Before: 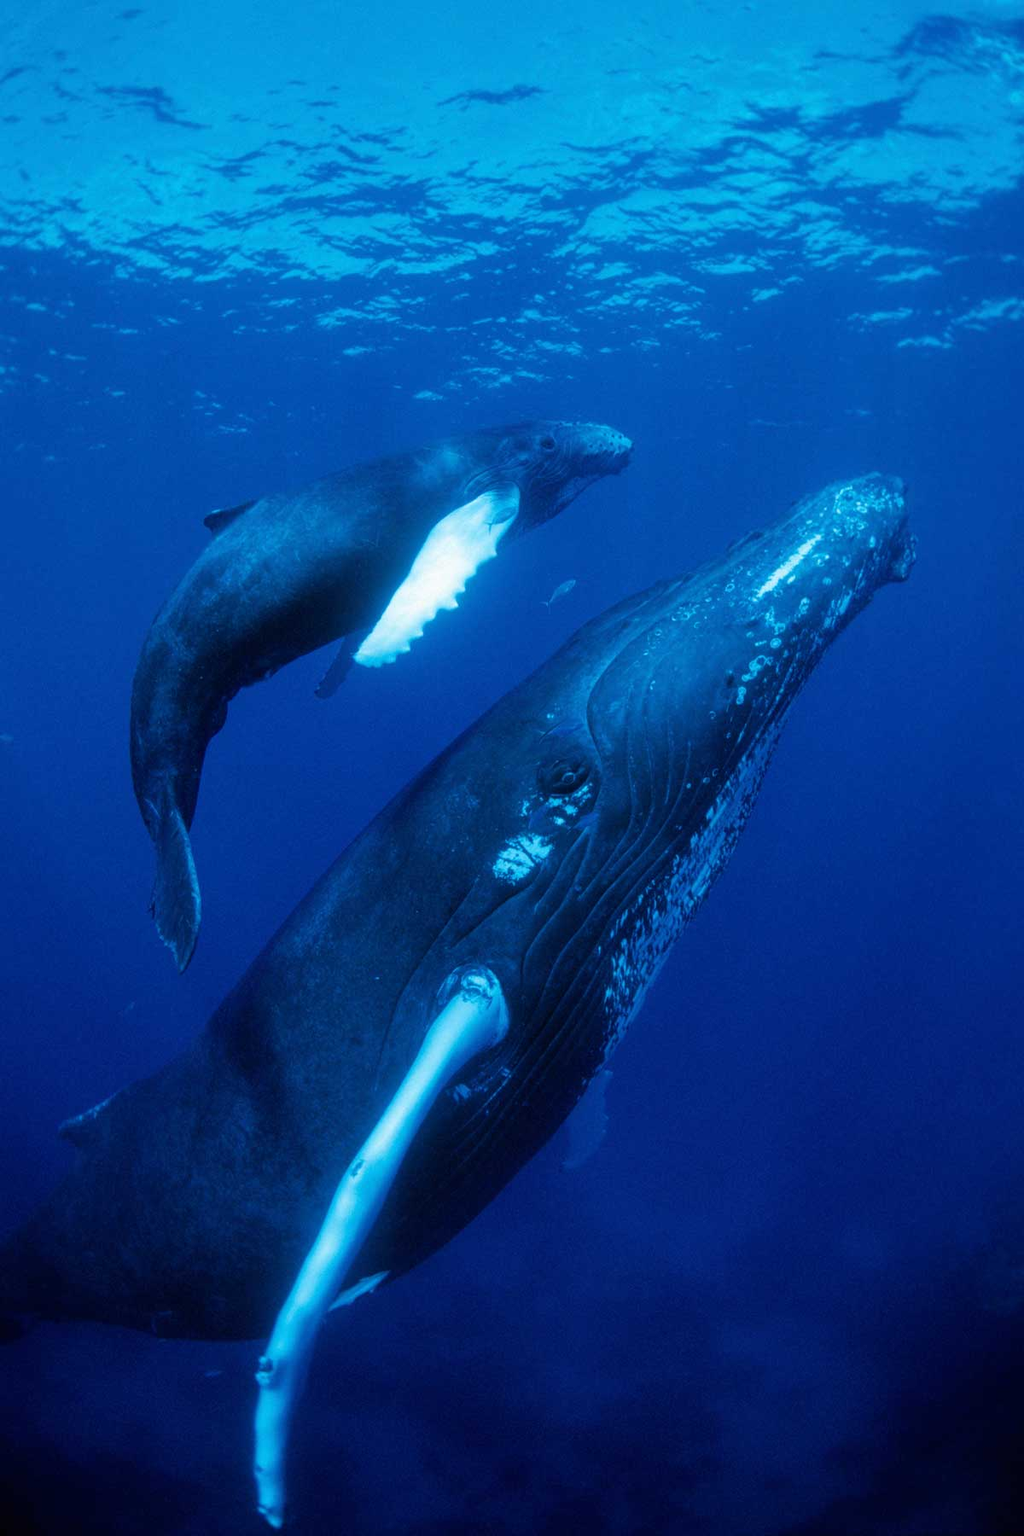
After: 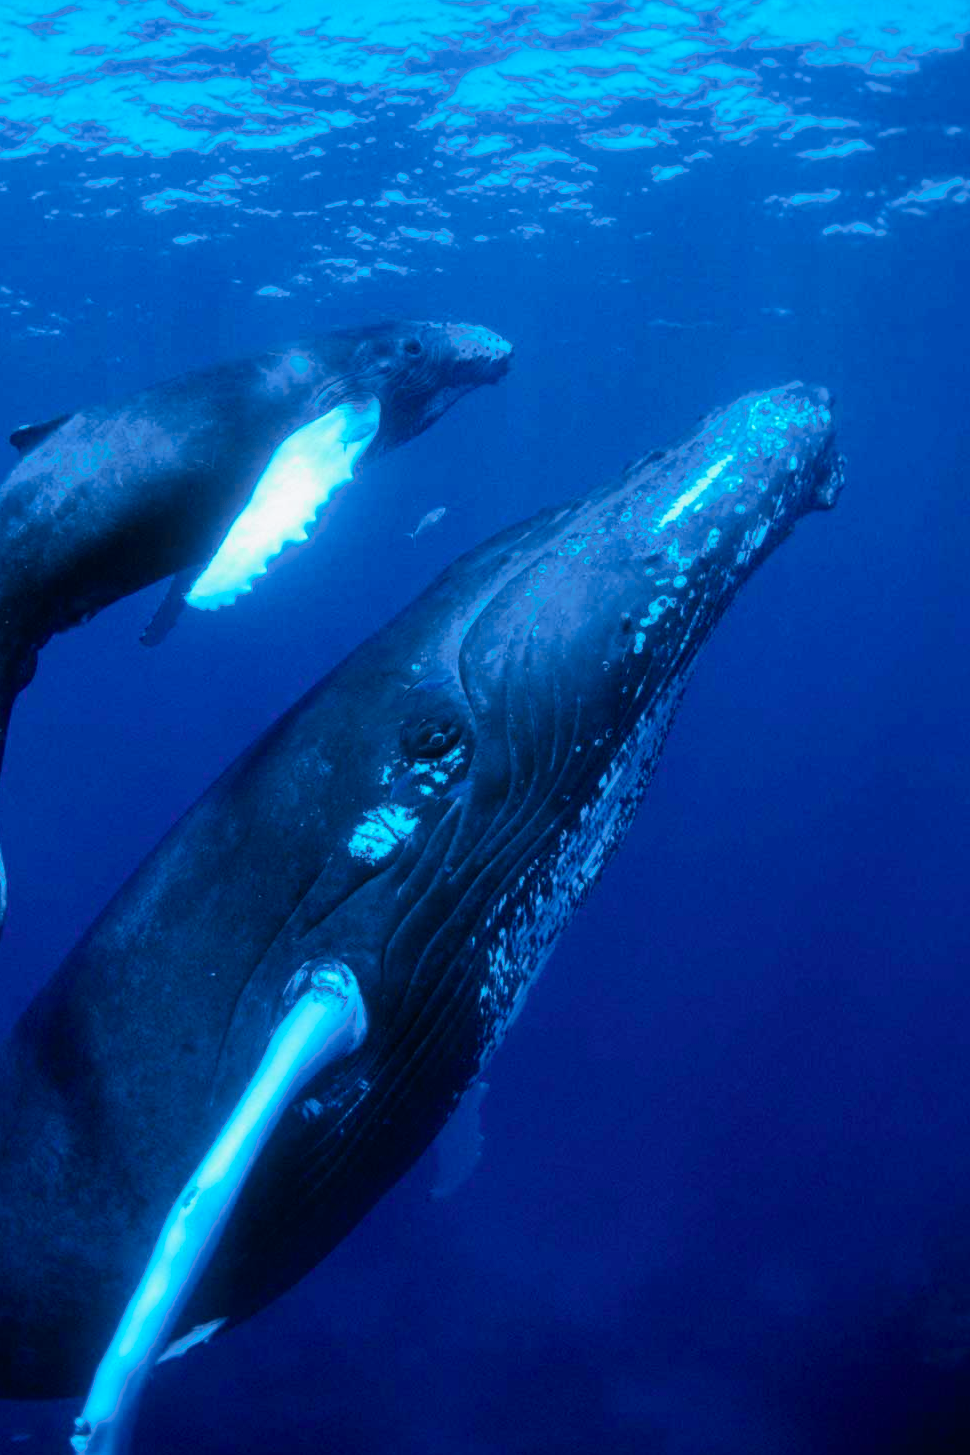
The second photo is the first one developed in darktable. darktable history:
tone curve: curves: ch0 [(0, 0) (0.071, 0.047) (0.266, 0.26) (0.483, 0.554) (0.753, 0.811) (1, 0.983)]; ch1 [(0, 0) (0.346, 0.307) (0.408, 0.369) (0.463, 0.443) (0.482, 0.493) (0.502, 0.5) (0.517, 0.502) (0.55, 0.548) (0.597, 0.624) (0.651, 0.698) (1, 1)]; ch2 [(0, 0) (0.346, 0.34) (0.434, 0.46) (0.485, 0.494) (0.5, 0.494) (0.517, 0.506) (0.535, 0.529) (0.583, 0.611) (0.625, 0.666) (1, 1)], color space Lab, independent channels, preserve colors none
crop: left 19.159%, top 9.58%, bottom 9.58%
